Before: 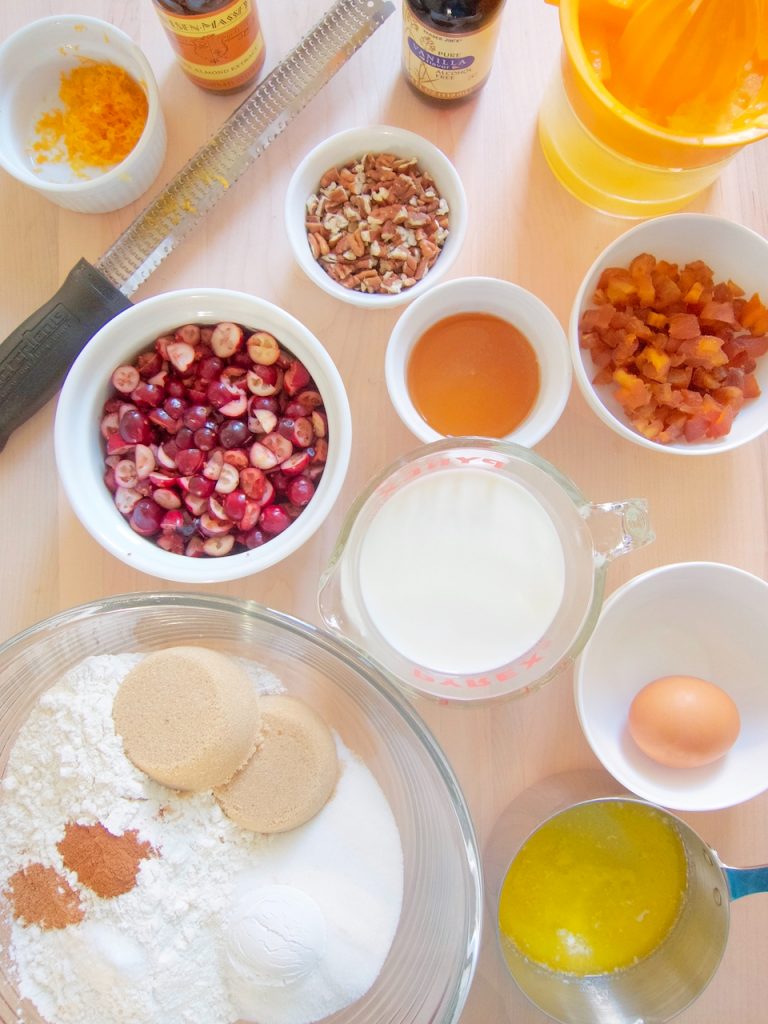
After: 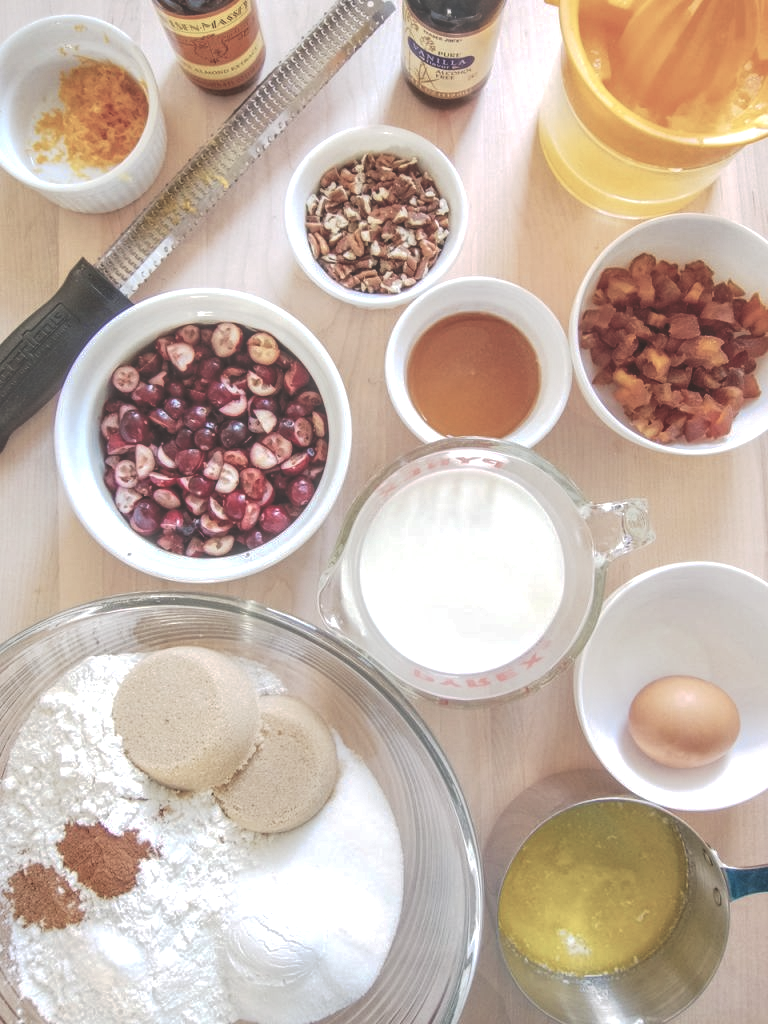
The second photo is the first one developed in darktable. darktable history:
tone curve: curves: ch0 [(0, 0) (0.003, 0.453) (0.011, 0.457) (0.025, 0.457) (0.044, 0.463) (0.069, 0.464) (0.1, 0.471) (0.136, 0.475) (0.177, 0.481) (0.224, 0.486) (0.277, 0.496) (0.335, 0.515) (0.399, 0.544) (0.468, 0.577) (0.543, 0.621) (0.623, 0.67) (0.709, 0.73) (0.801, 0.788) (0.898, 0.848) (1, 1)], preserve colors none
local contrast: highlights 0%, shadows 0%, detail 300%, midtone range 0.3
